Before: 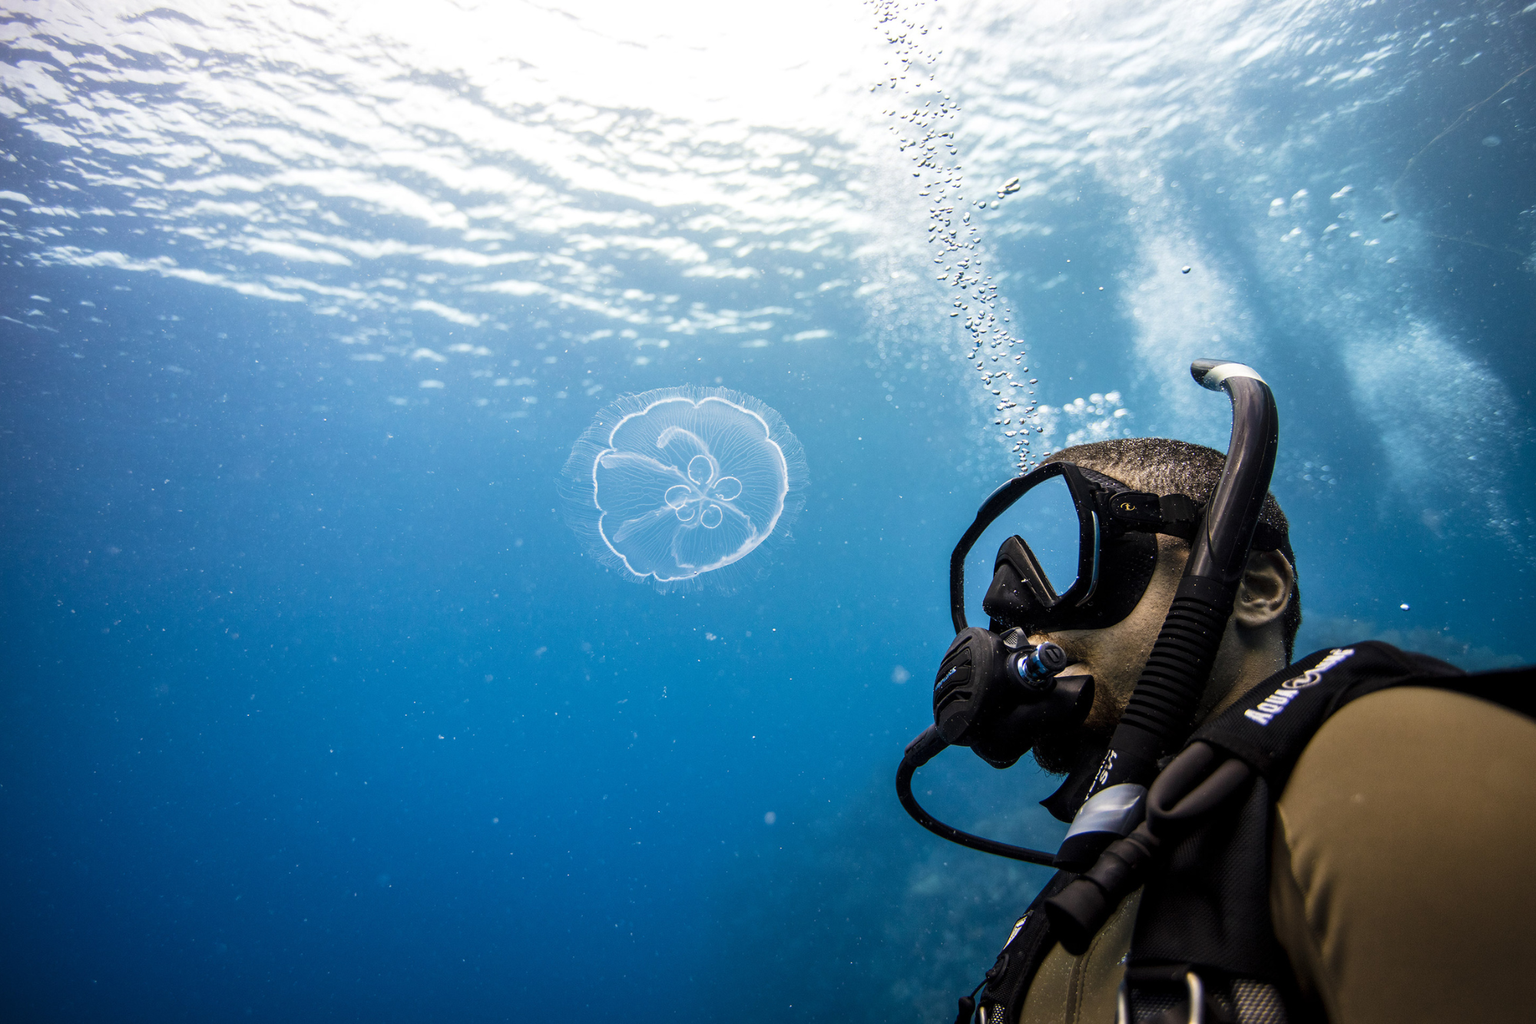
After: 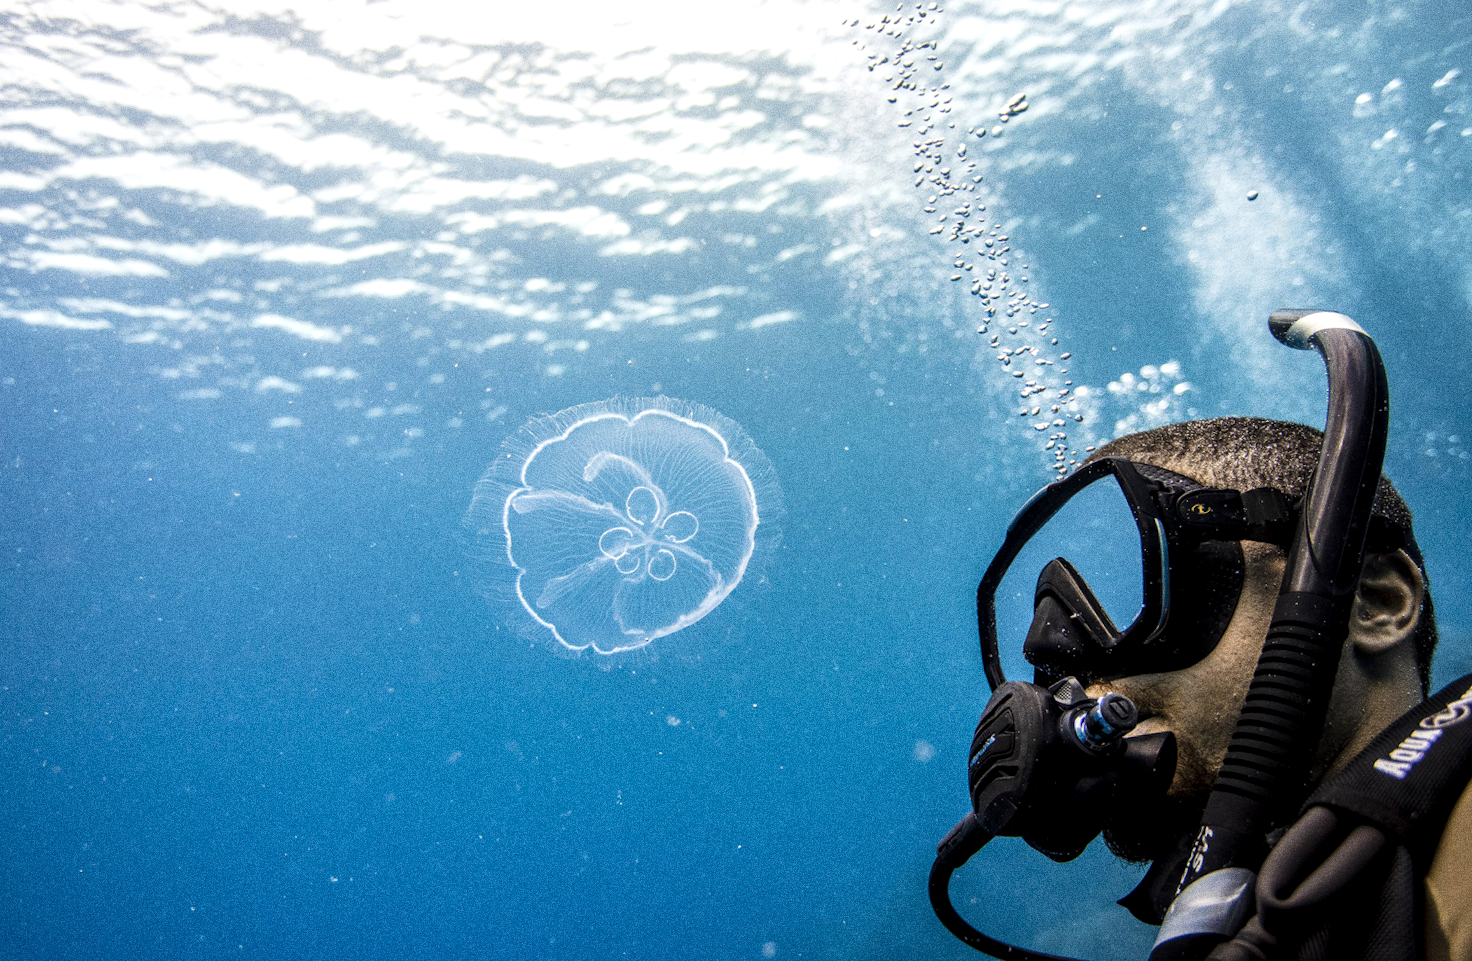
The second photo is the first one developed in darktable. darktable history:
crop and rotate: left 10.77%, top 5.1%, right 10.41%, bottom 16.76%
local contrast: detail 130%
grain: coarseness 0.09 ISO, strength 40%
rotate and perspective: rotation -4.57°, crop left 0.054, crop right 0.944, crop top 0.087, crop bottom 0.914
